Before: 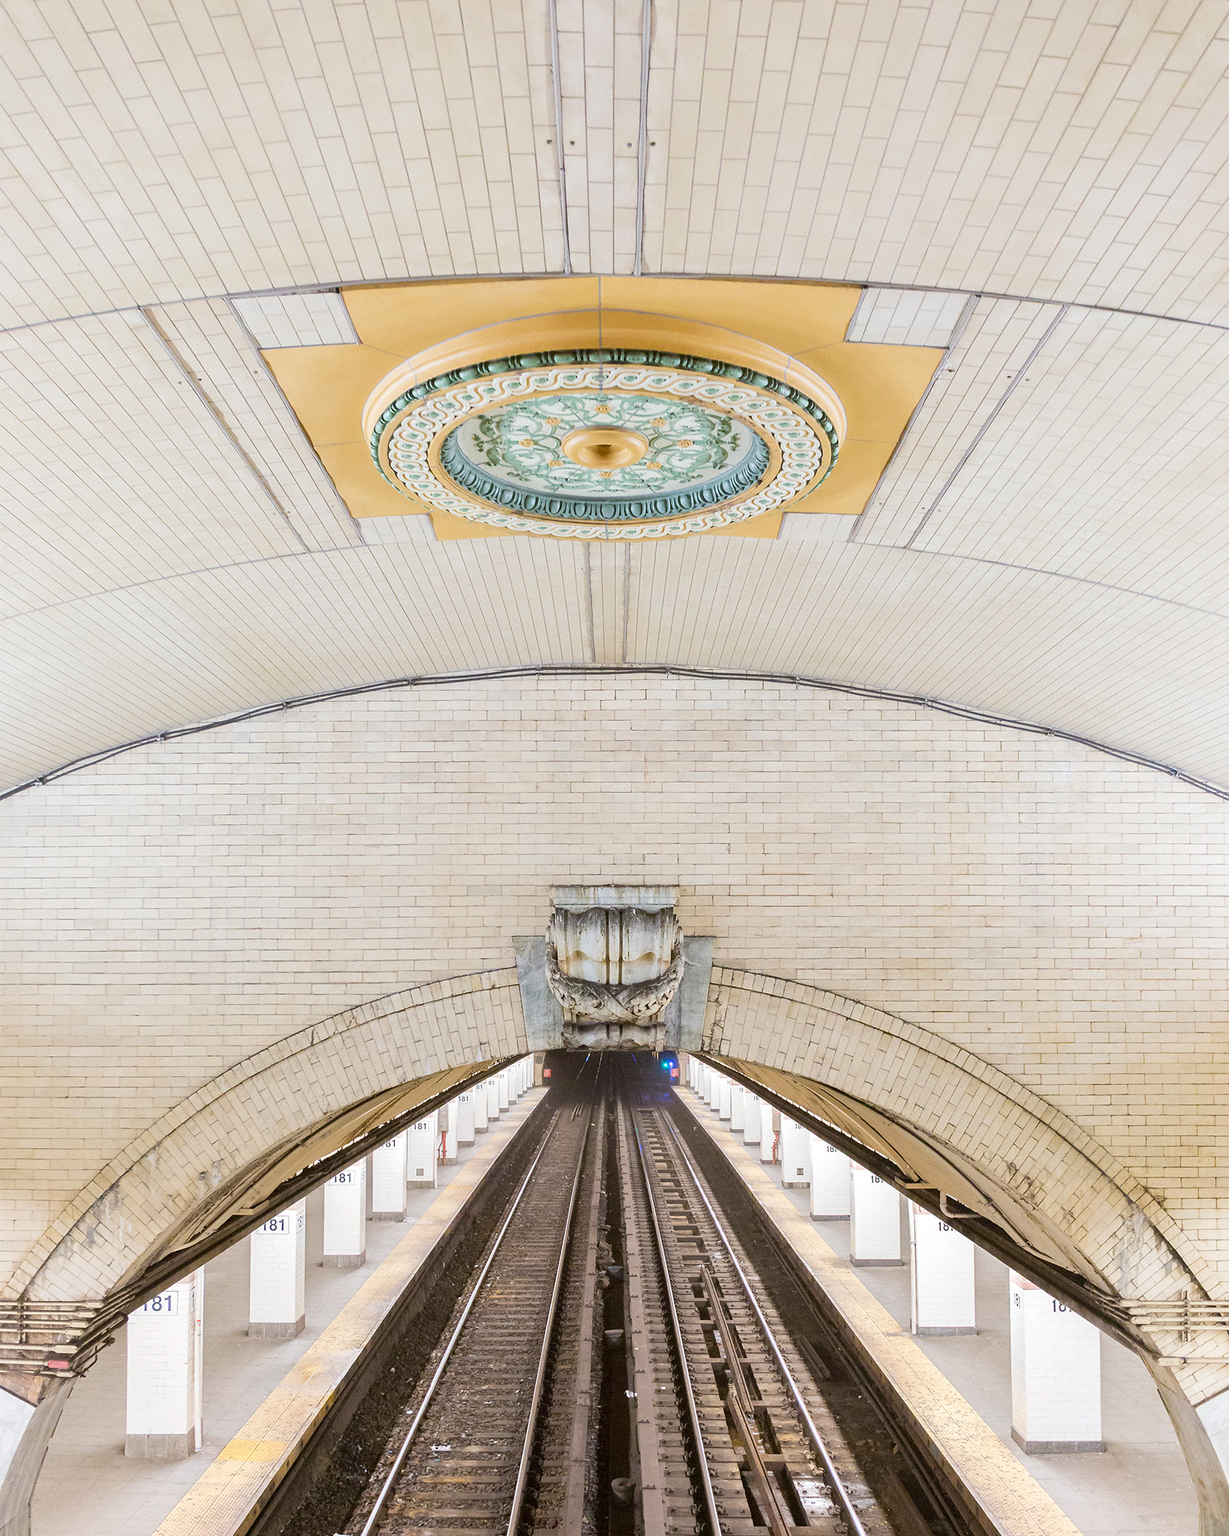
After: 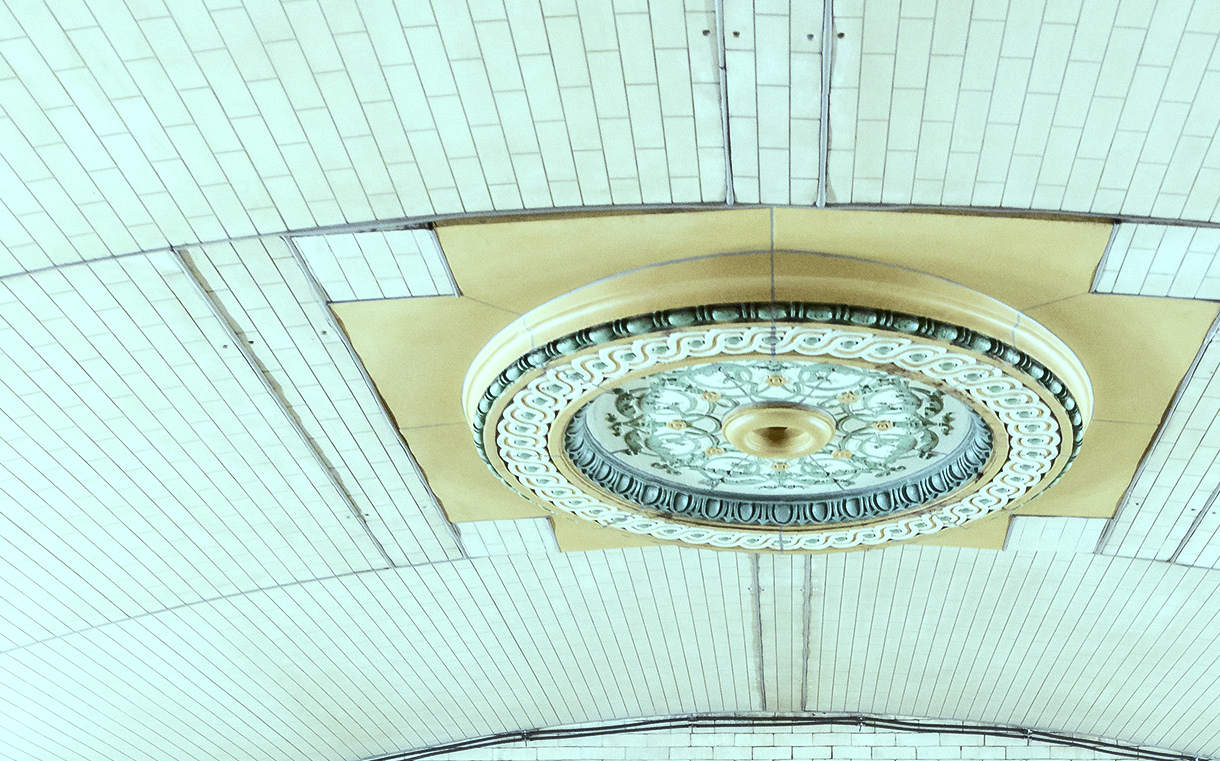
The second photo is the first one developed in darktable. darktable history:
white balance: red 0.986, blue 1.01
crop: left 0.579%, top 7.627%, right 23.167%, bottom 54.275%
color balance: mode lift, gamma, gain (sRGB), lift [0.997, 0.979, 1.021, 1.011], gamma [1, 1.084, 0.916, 0.998], gain [1, 0.87, 1.13, 1.101], contrast 4.55%, contrast fulcrum 38.24%, output saturation 104.09%
color balance rgb: perceptual saturation grading › highlights -31.88%, perceptual saturation grading › mid-tones 5.8%, perceptual saturation grading › shadows 18.12%, perceptual brilliance grading › highlights 3.62%, perceptual brilliance grading › mid-tones -18.12%, perceptual brilliance grading › shadows -41.3%
